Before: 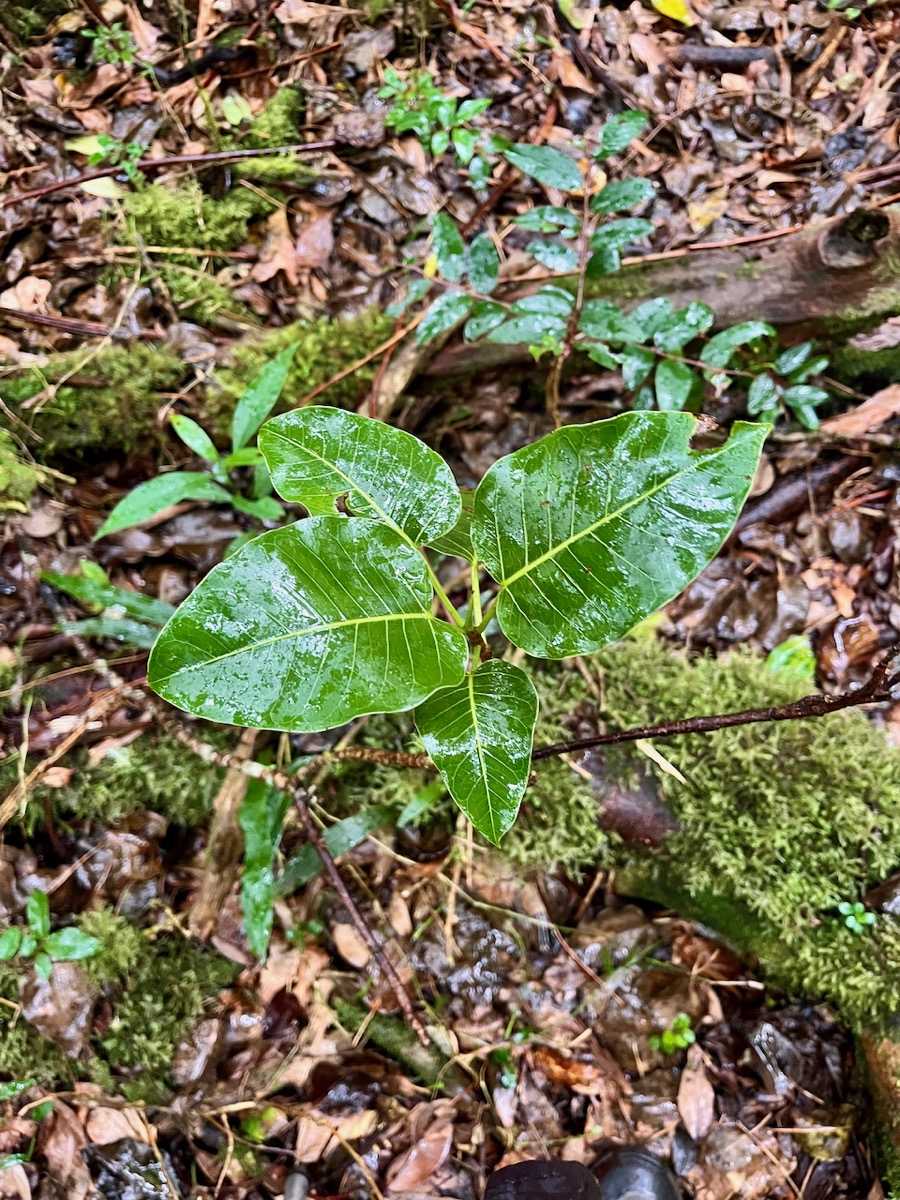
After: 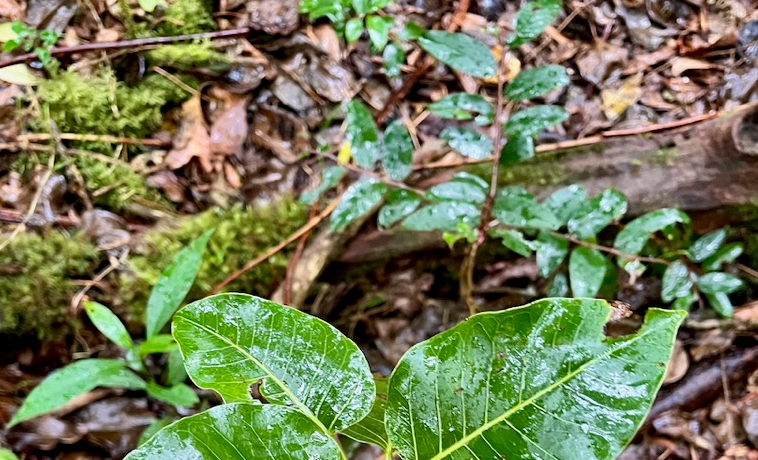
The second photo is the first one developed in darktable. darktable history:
crop and rotate: left 9.664%, top 9.455%, right 6.034%, bottom 52.186%
